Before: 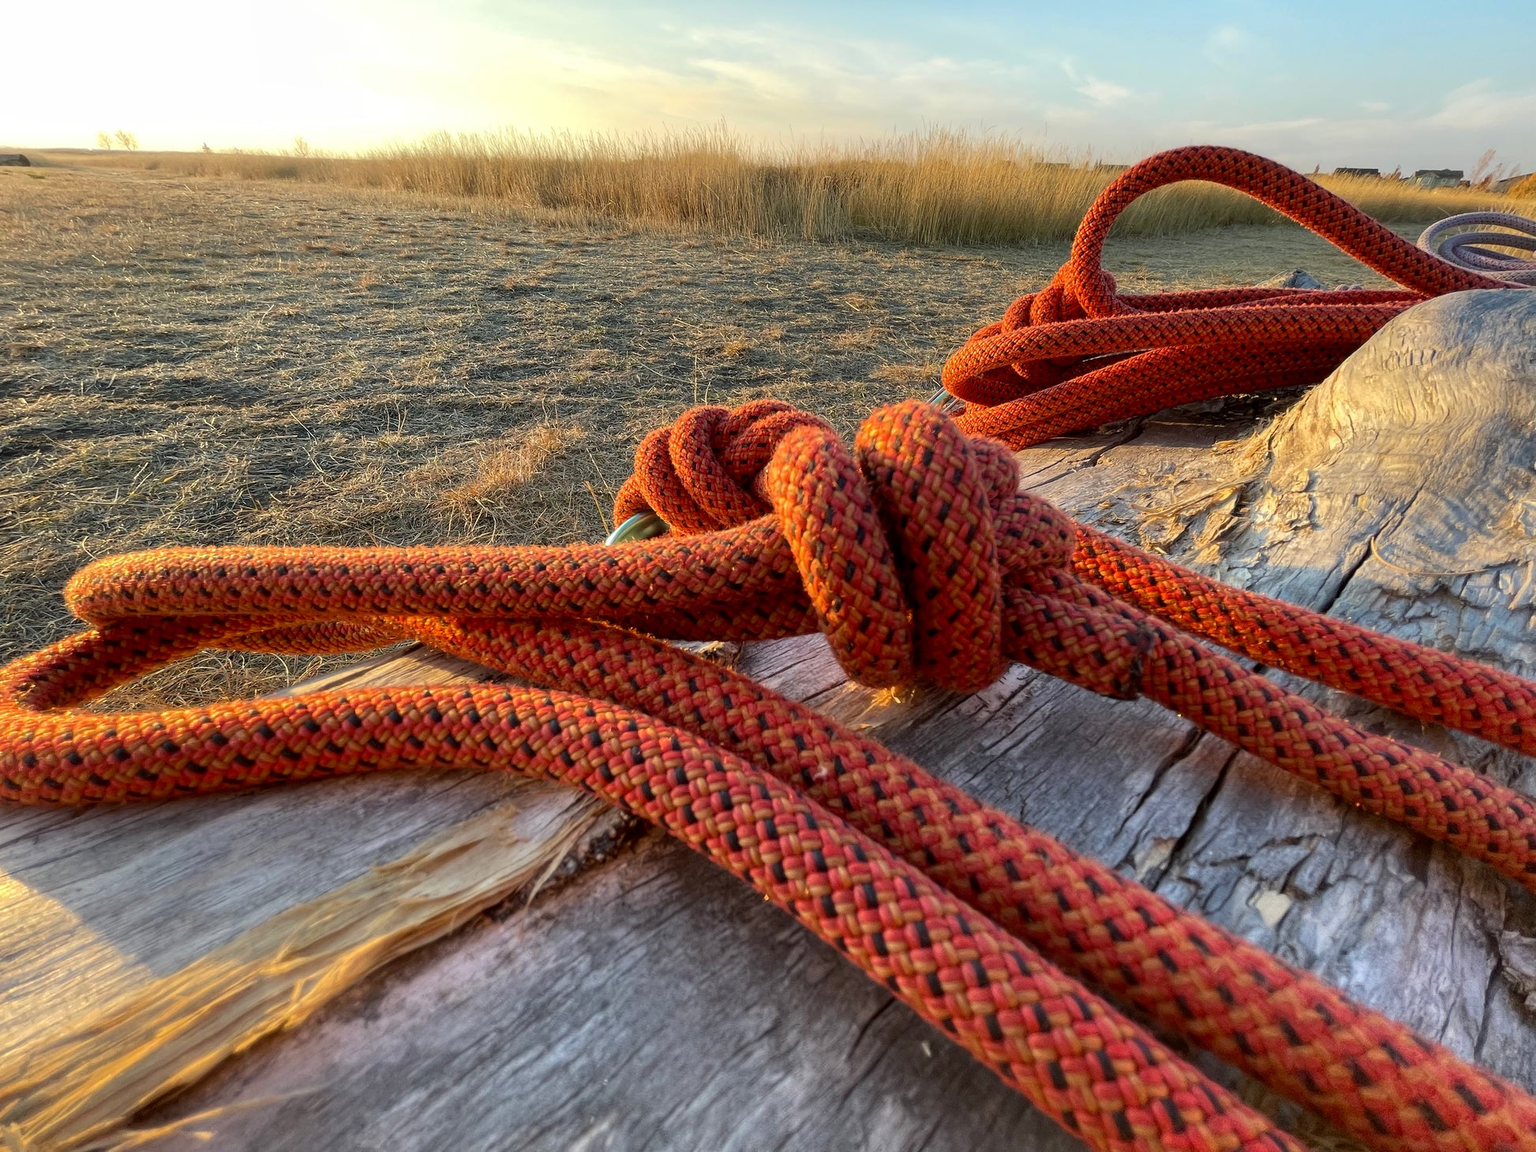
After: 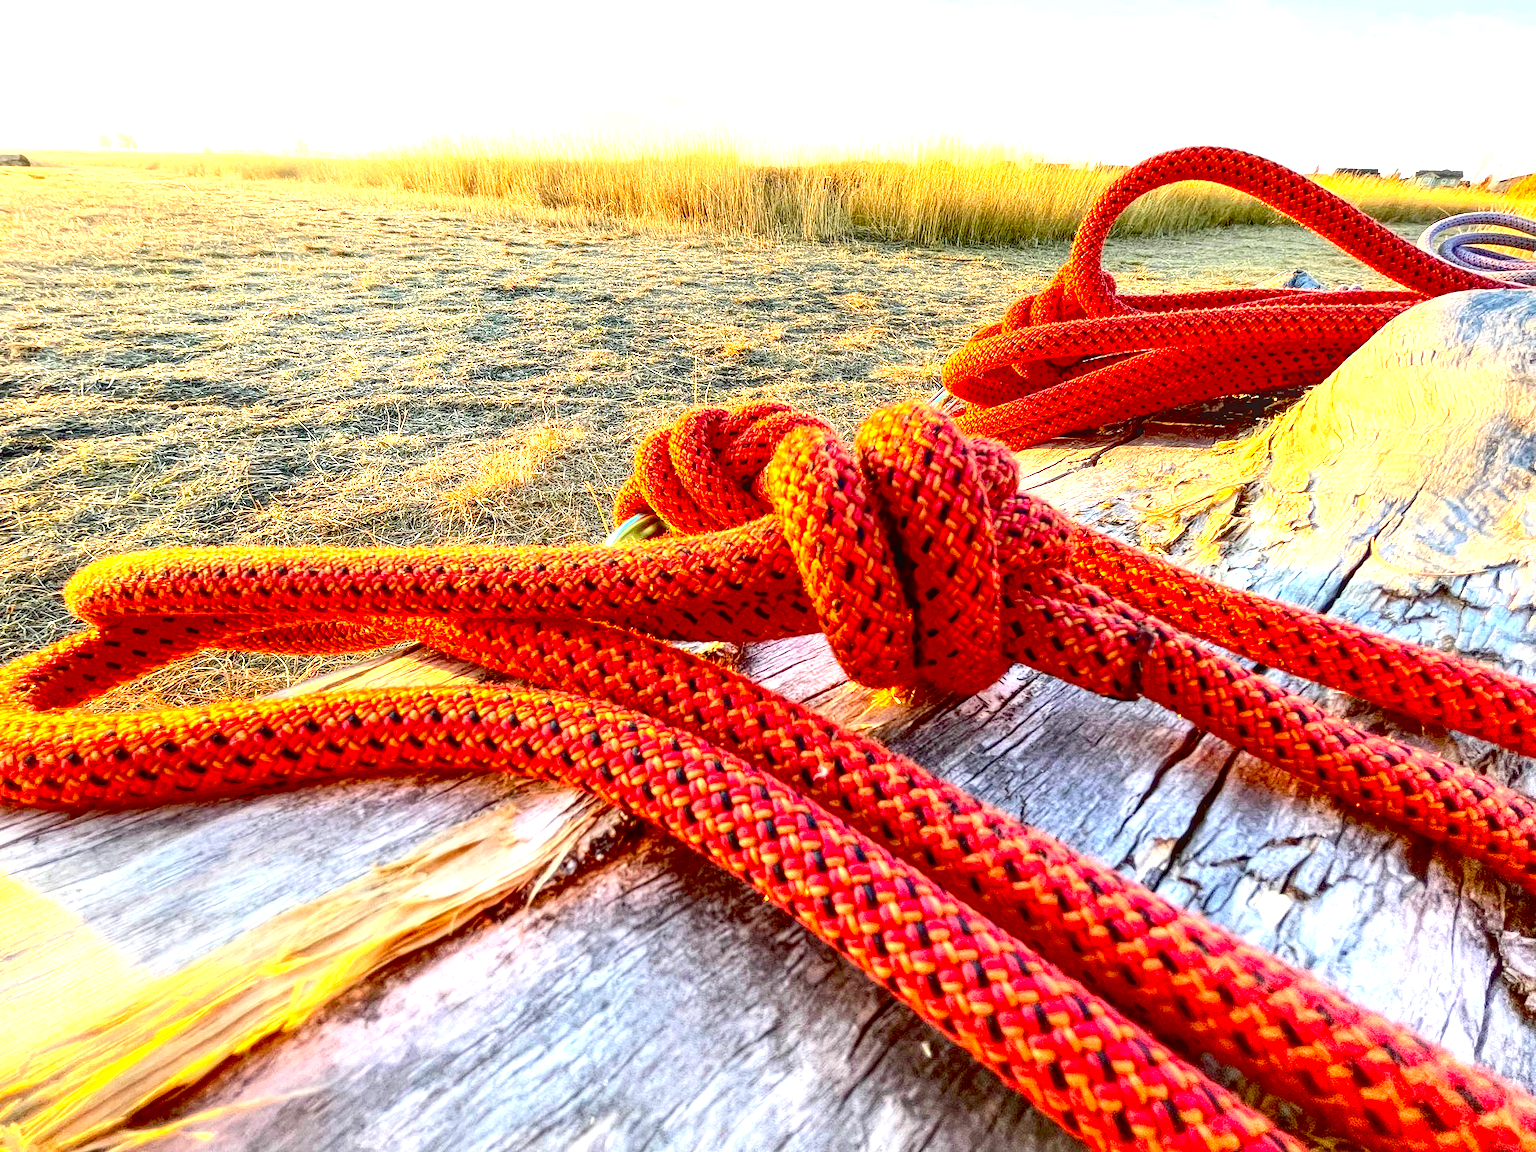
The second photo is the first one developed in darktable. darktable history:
local contrast: on, module defaults
exposure: black level correction 0.016, exposure 1.774 EV, compensate highlight preservation false
contrast brightness saturation: contrast 0.16, saturation 0.32
